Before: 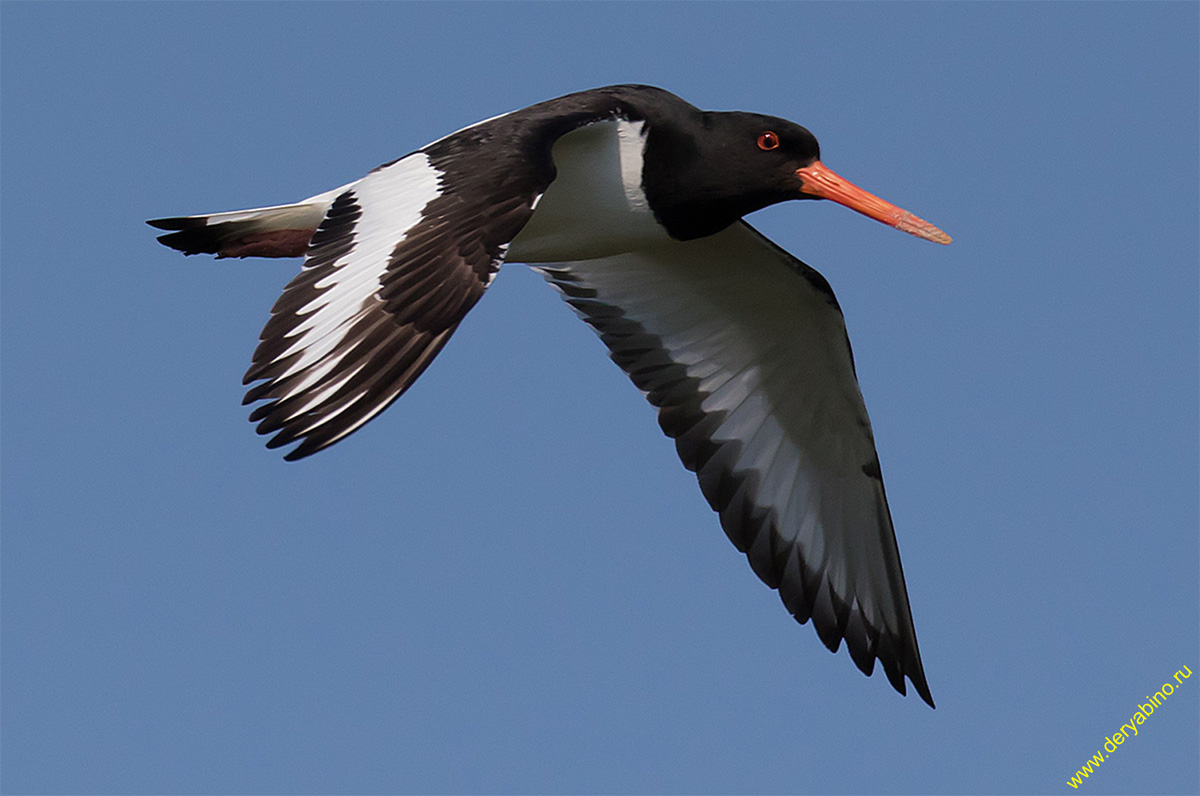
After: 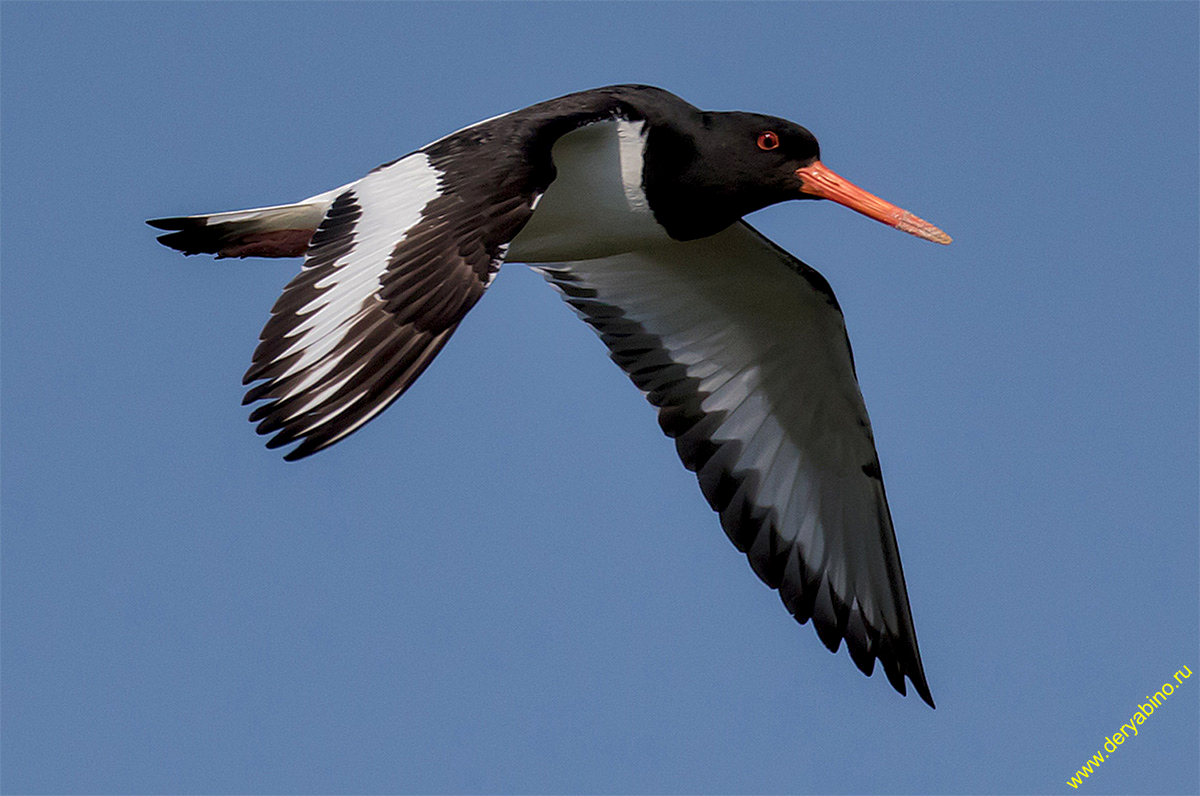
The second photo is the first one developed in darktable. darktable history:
shadows and highlights: on, module defaults
color correction: highlights a* -0.248, highlights b* -0.064
local contrast: detail 142%
